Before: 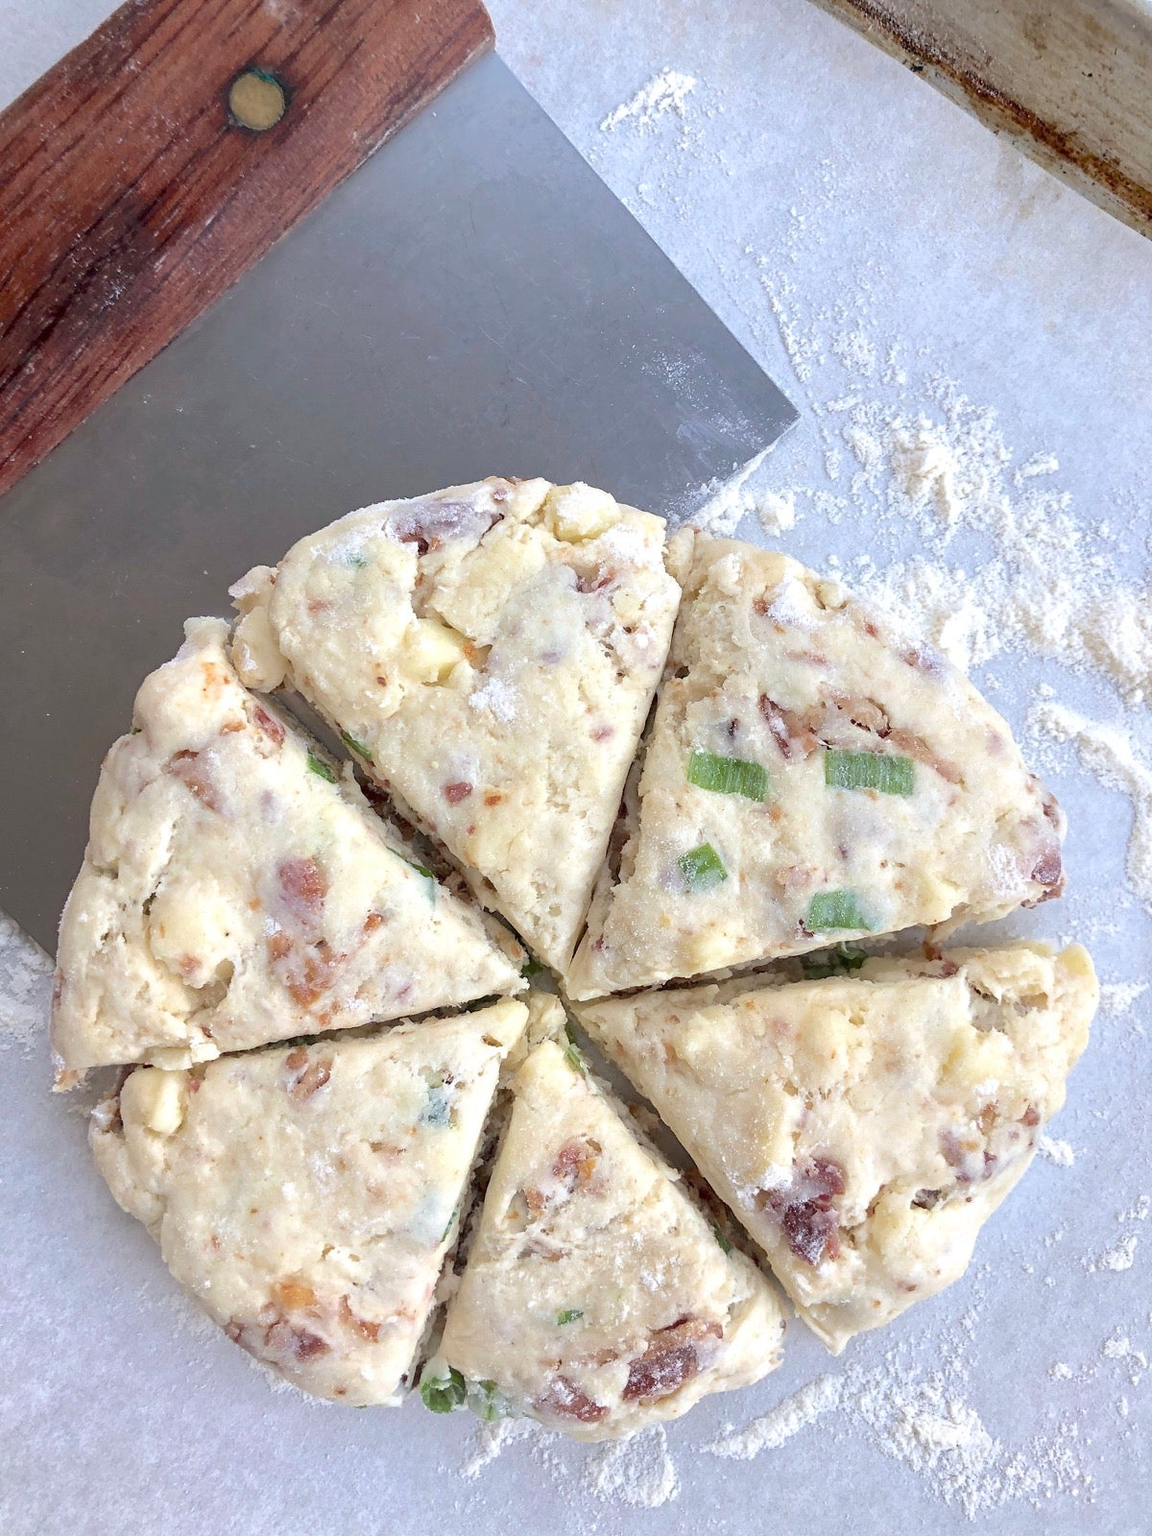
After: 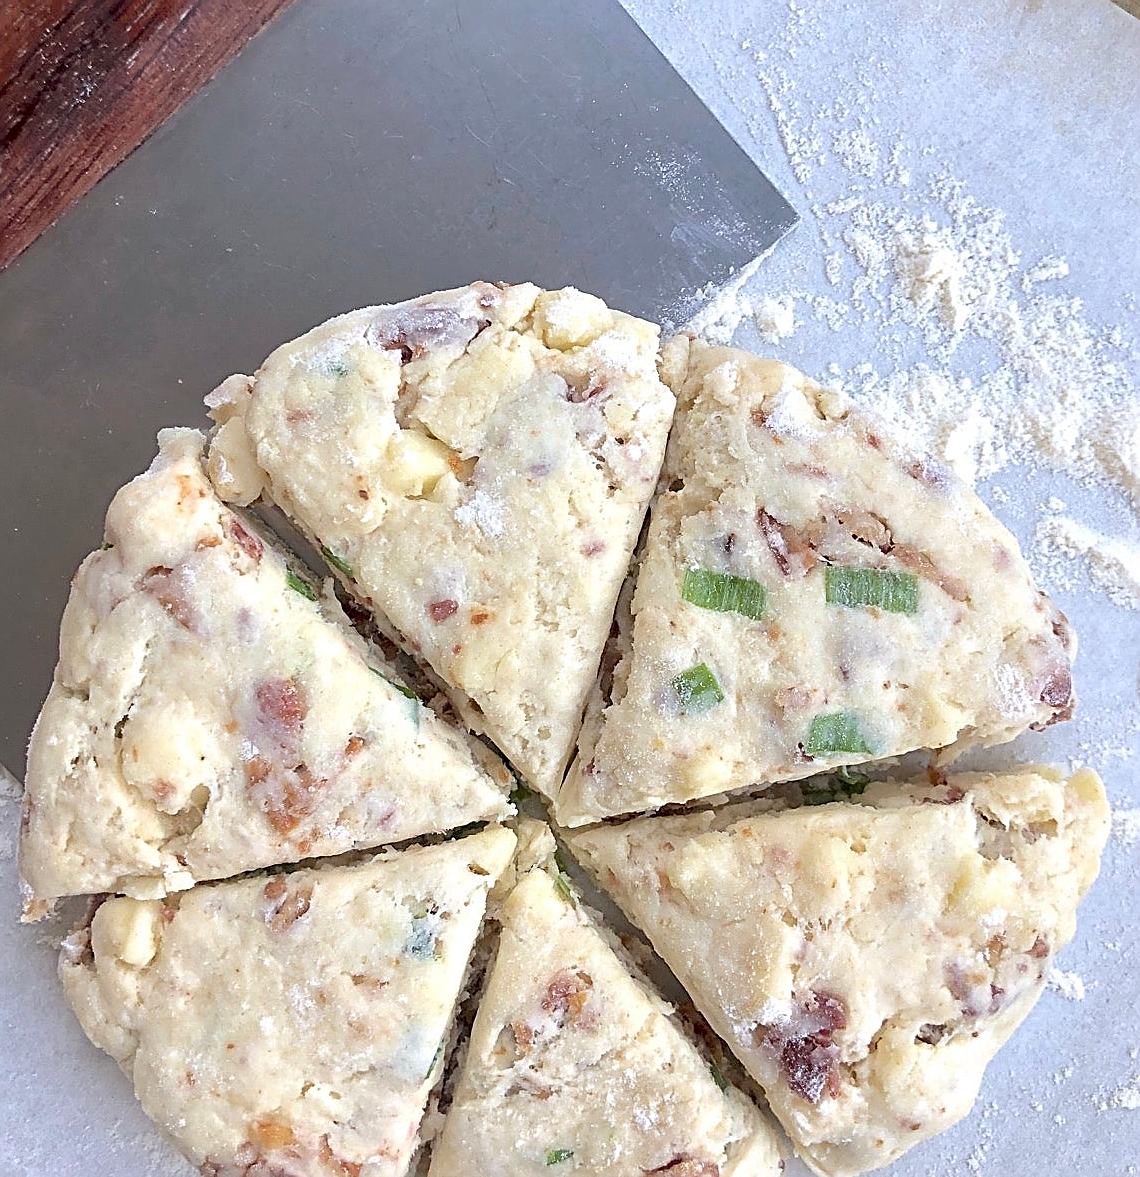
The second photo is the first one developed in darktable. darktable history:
crop and rotate: left 2.838%, top 13.557%, right 2.093%, bottom 12.851%
sharpen: amount 0.887
